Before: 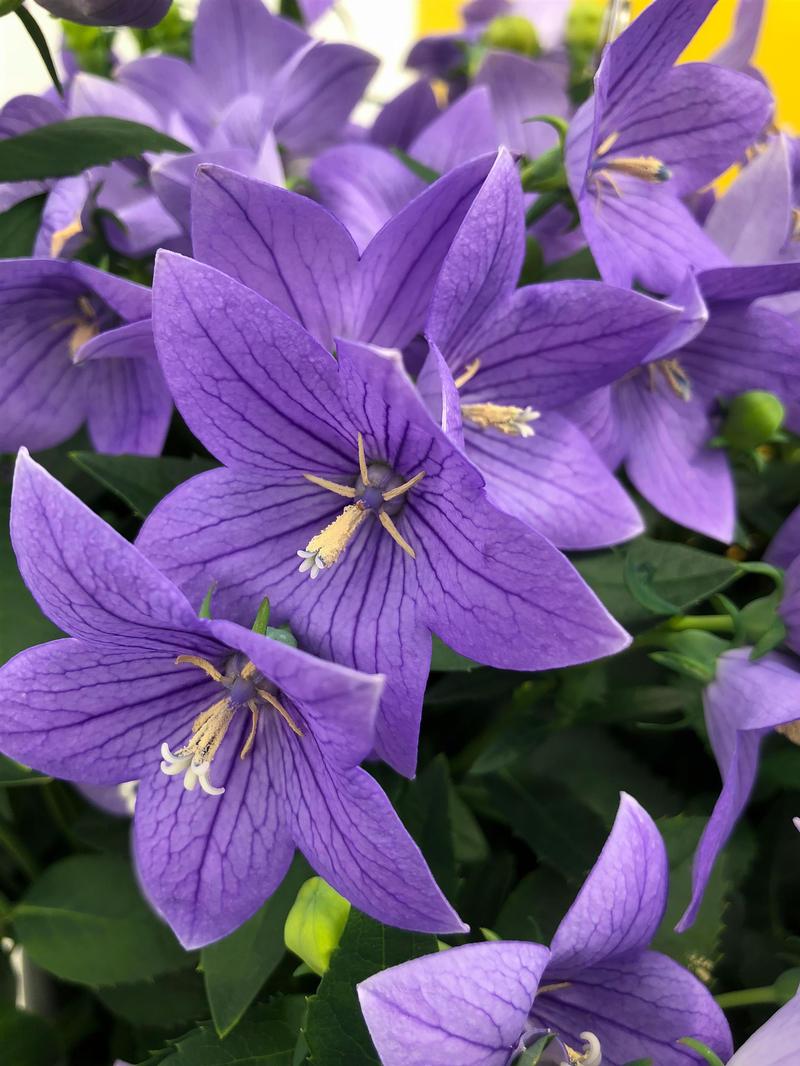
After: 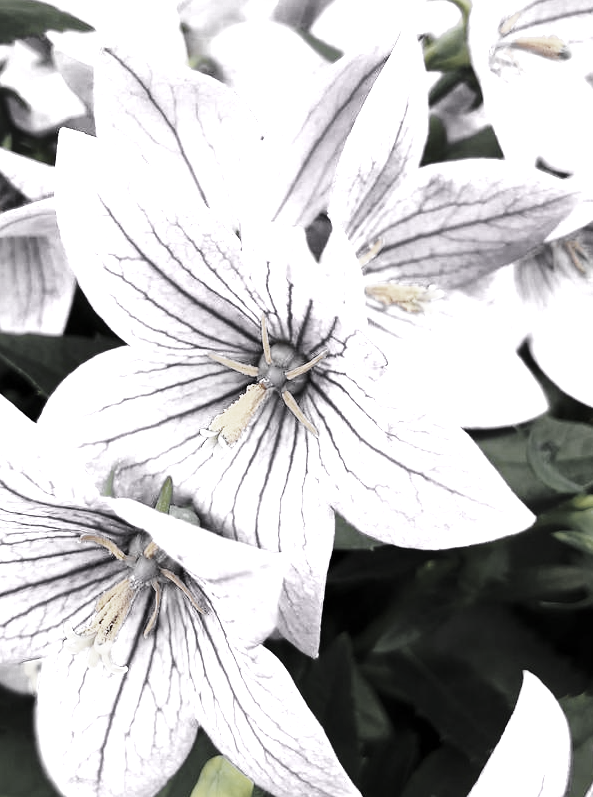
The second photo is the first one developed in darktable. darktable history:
tone equalizer: on, module defaults
color zones: curves: ch0 [(0, 0.613) (0.01, 0.613) (0.245, 0.448) (0.498, 0.529) (0.642, 0.665) (0.879, 0.777) (0.99, 0.613)]; ch1 [(0, 0.035) (0.121, 0.189) (0.259, 0.197) (0.415, 0.061) (0.589, 0.022) (0.732, 0.022) (0.857, 0.026) (0.991, 0.053)]
base curve: curves: ch0 [(0, 0) (0.036, 0.037) (0.121, 0.228) (0.46, 0.76) (0.859, 0.983) (1, 1)], preserve colors none
crop and rotate: left 12.185%, top 11.406%, right 13.645%, bottom 13.751%
